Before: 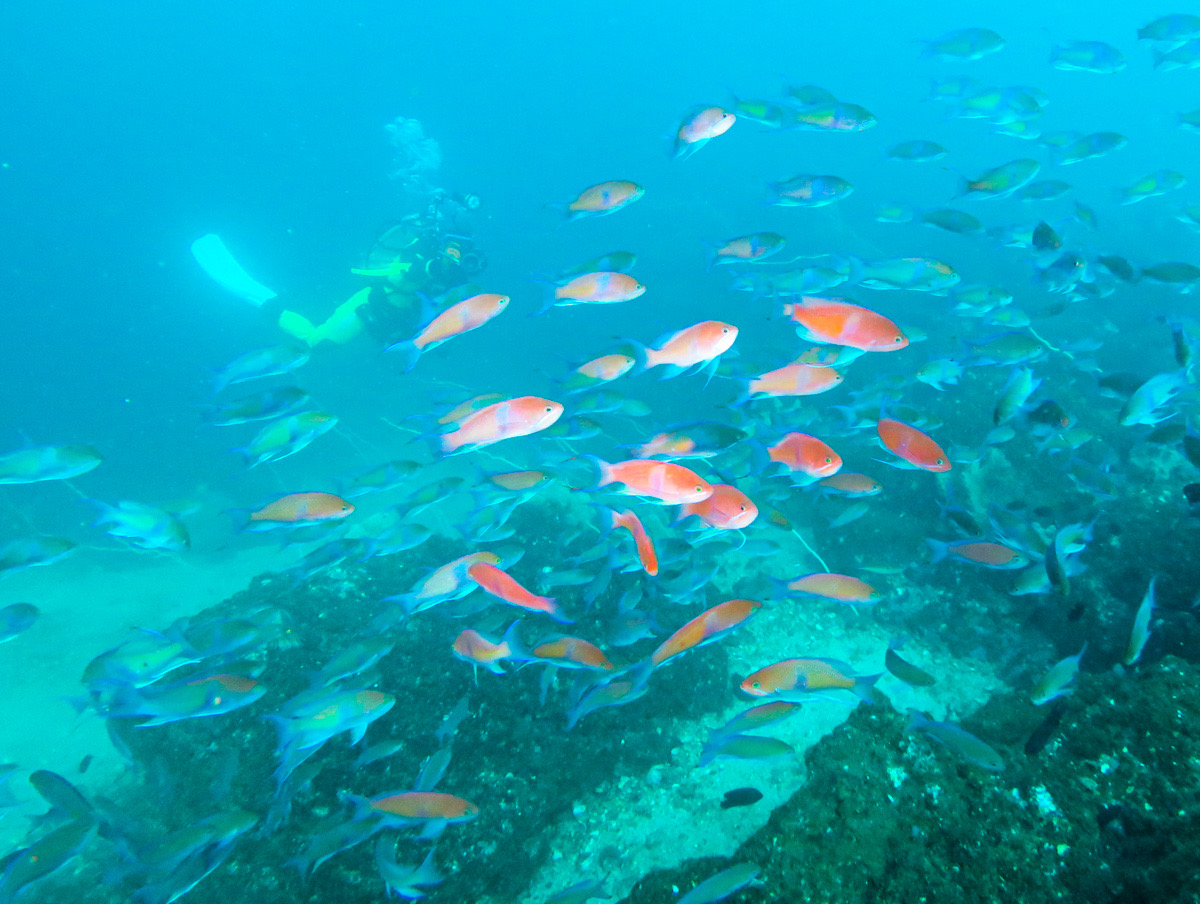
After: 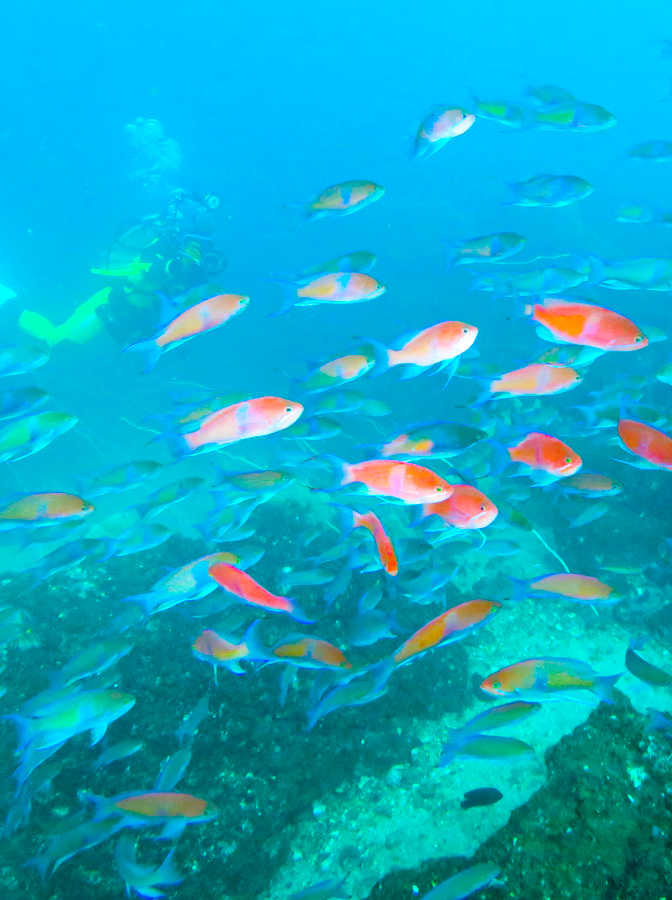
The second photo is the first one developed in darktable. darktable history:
crop: left 21.674%, right 22.086%
color balance rgb: linear chroma grading › global chroma 15%, perceptual saturation grading › global saturation 30%
